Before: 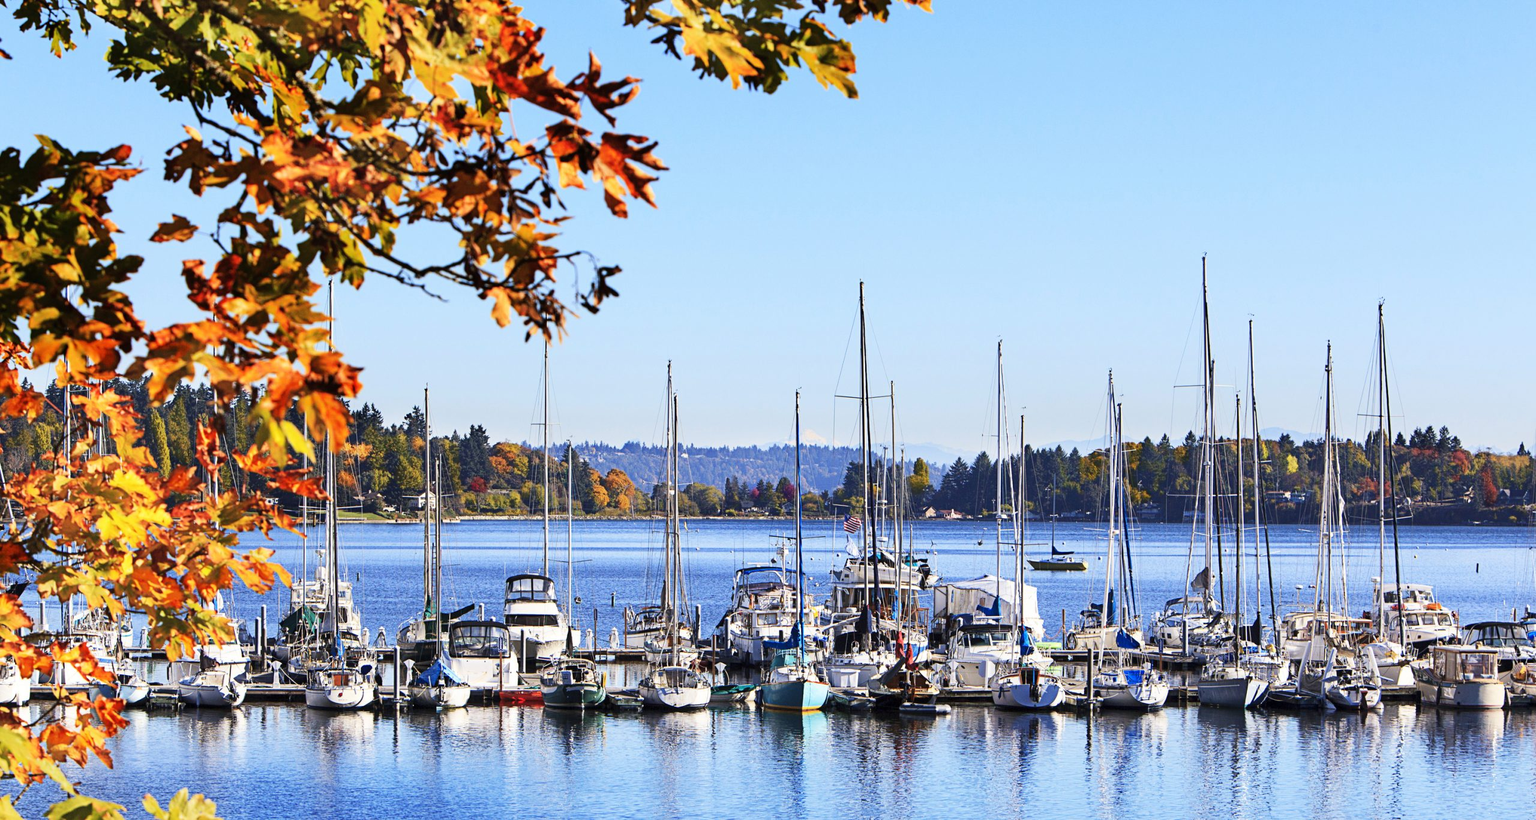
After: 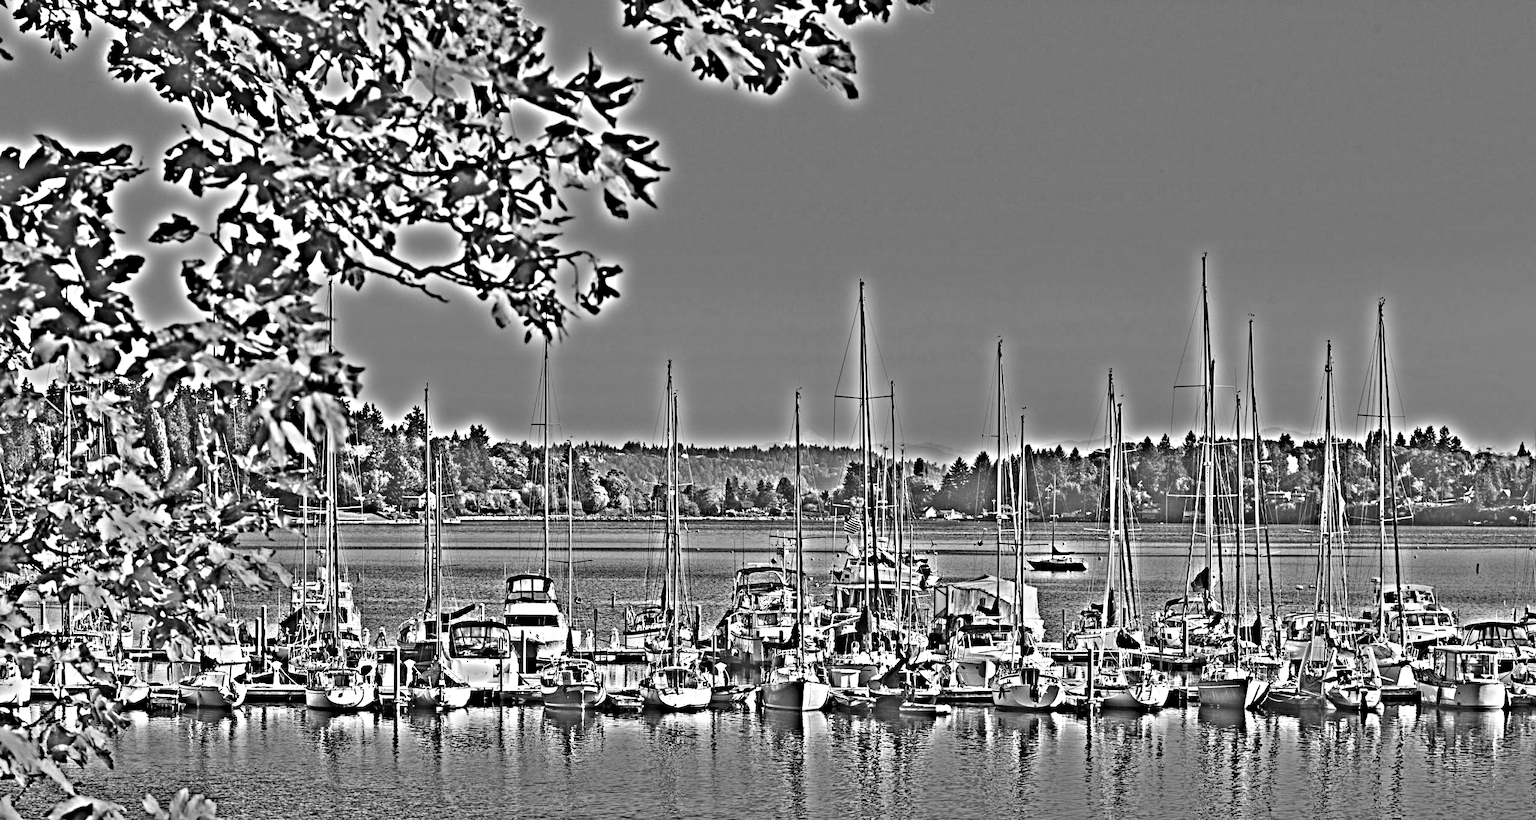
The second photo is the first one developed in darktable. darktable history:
highpass: sharpness 49.79%, contrast boost 49.79%
exposure: black level correction 0, exposure 0.5 EV, compensate exposure bias true, compensate highlight preservation false
